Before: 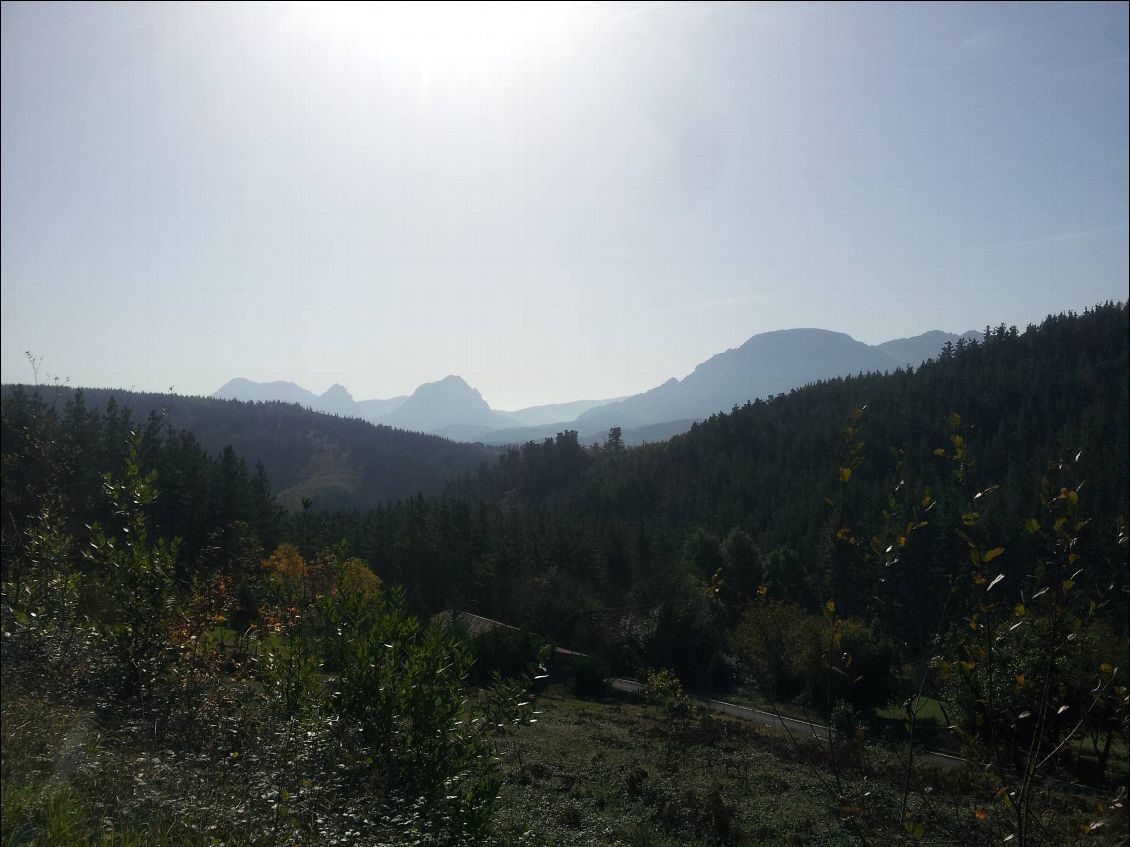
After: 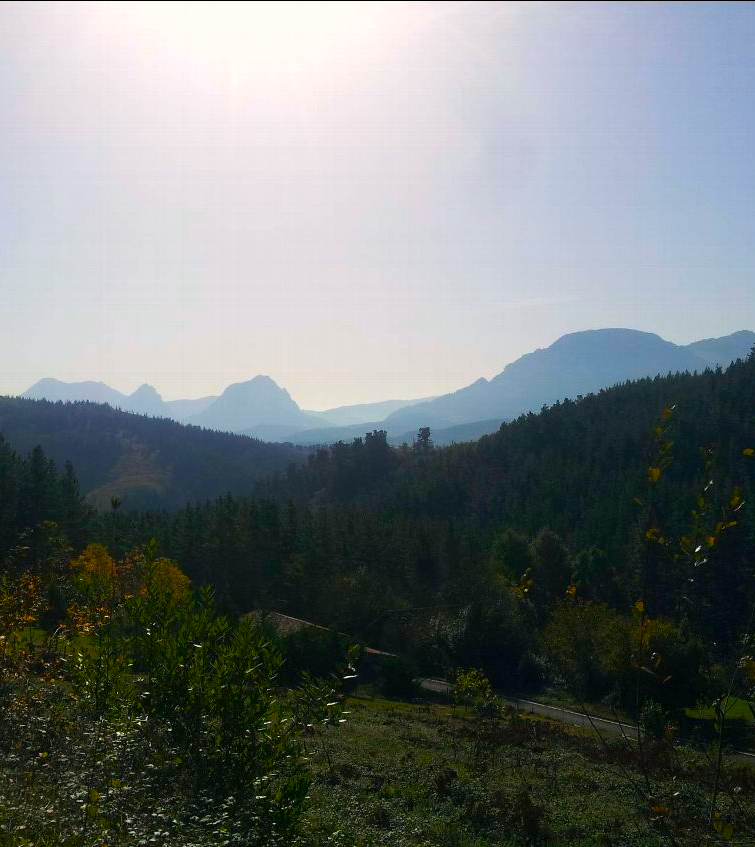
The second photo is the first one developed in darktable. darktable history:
color balance rgb: shadows lift › chroma 0.657%, shadows lift › hue 110.83°, highlights gain › chroma 1.415%, highlights gain › hue 50.41°, linear chroma grading › shadows 9.282%, linear chroma grading › highlights 8.9%, linear chroma grading › global chroma 14.919%, linear chroma grading › mid-tones 14.673%, perceptual saturation grading › global saturation 40.948%, global vibrance 20%
crop: left 16.921%, right 16.177%
